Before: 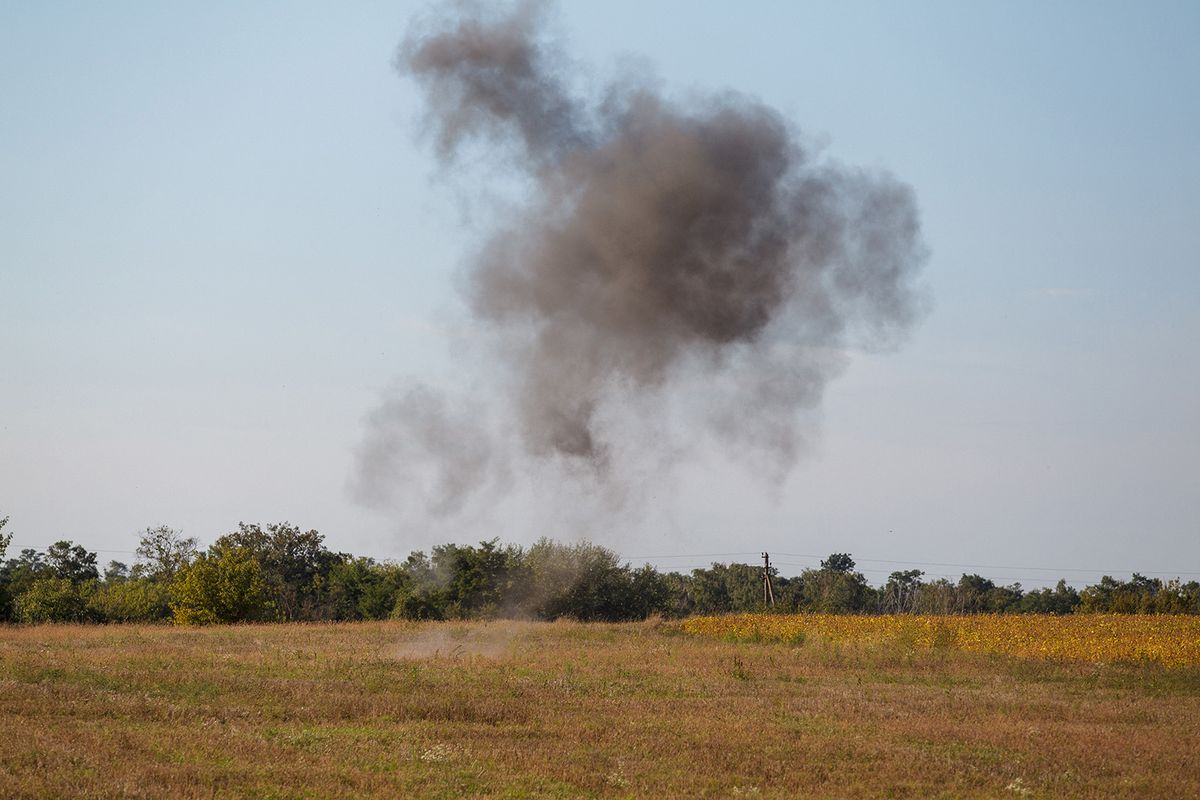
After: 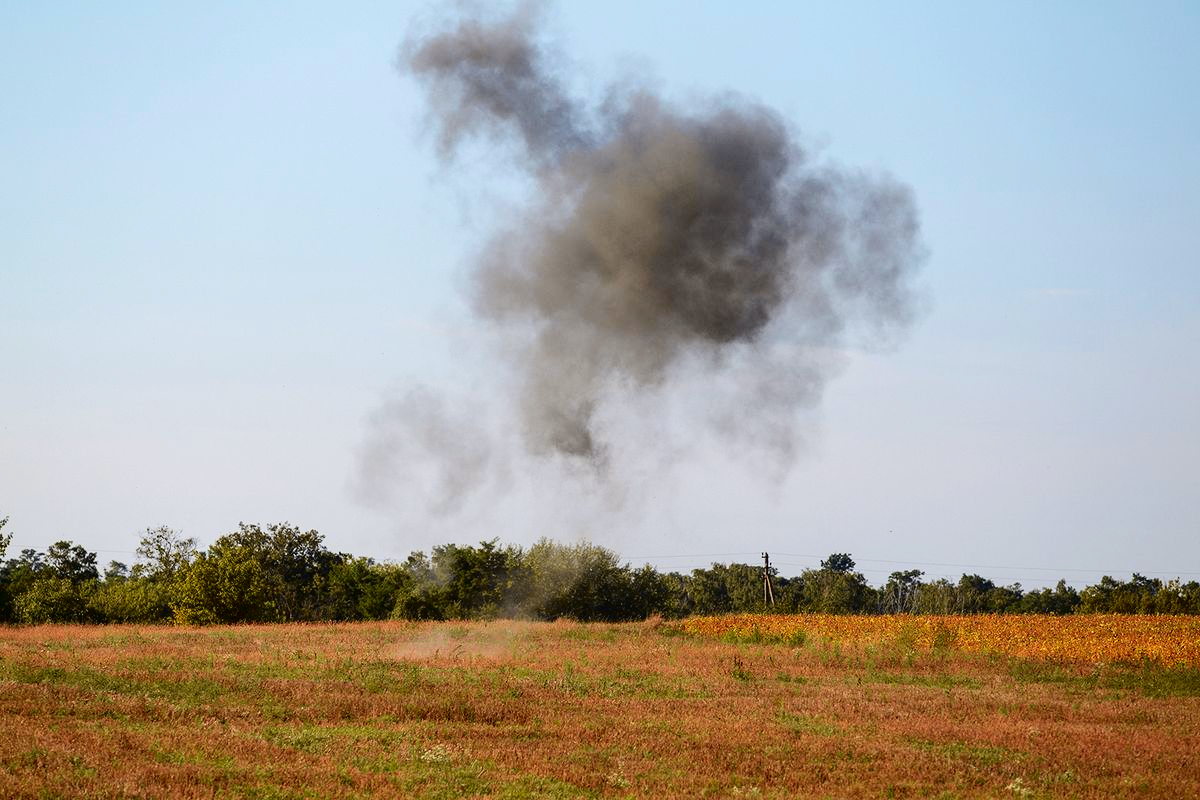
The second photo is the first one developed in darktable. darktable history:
tone curve: curves: ch0 [(0, 0.01) (0.133, 0.057) (0.338, 0.327) (0.494, 0.55) (0.726, 0.807) (1, 1)]; ch1 [(0, 0) (0.346, 0.324) (0.45, 0.431) (0.5, 0.5) (0.522, 0.517) (0.543, 0.578) (1, 1)]; ch2 [(0, 0) (0.44, 0.424) (0.501, 0.499) (0.564, 0.611) (0.622, 0.667) (0.707, 0.746) (1, 1)], color space Lab, independent channels, preserve colors none
